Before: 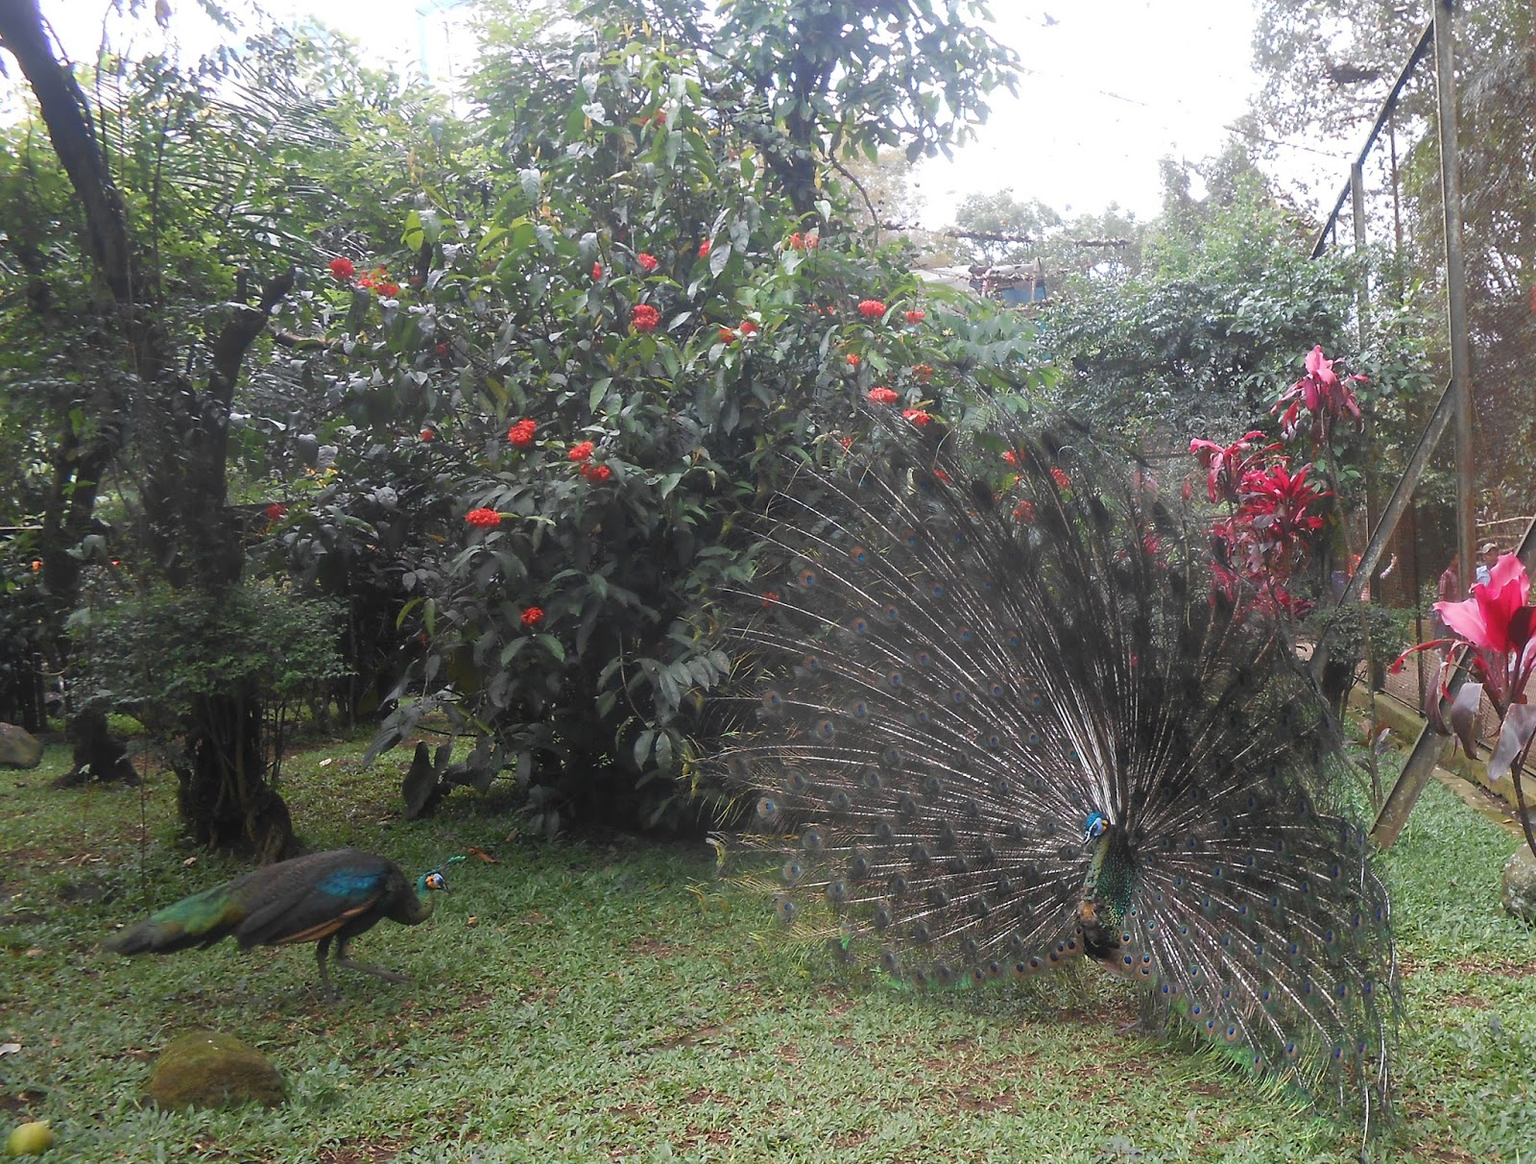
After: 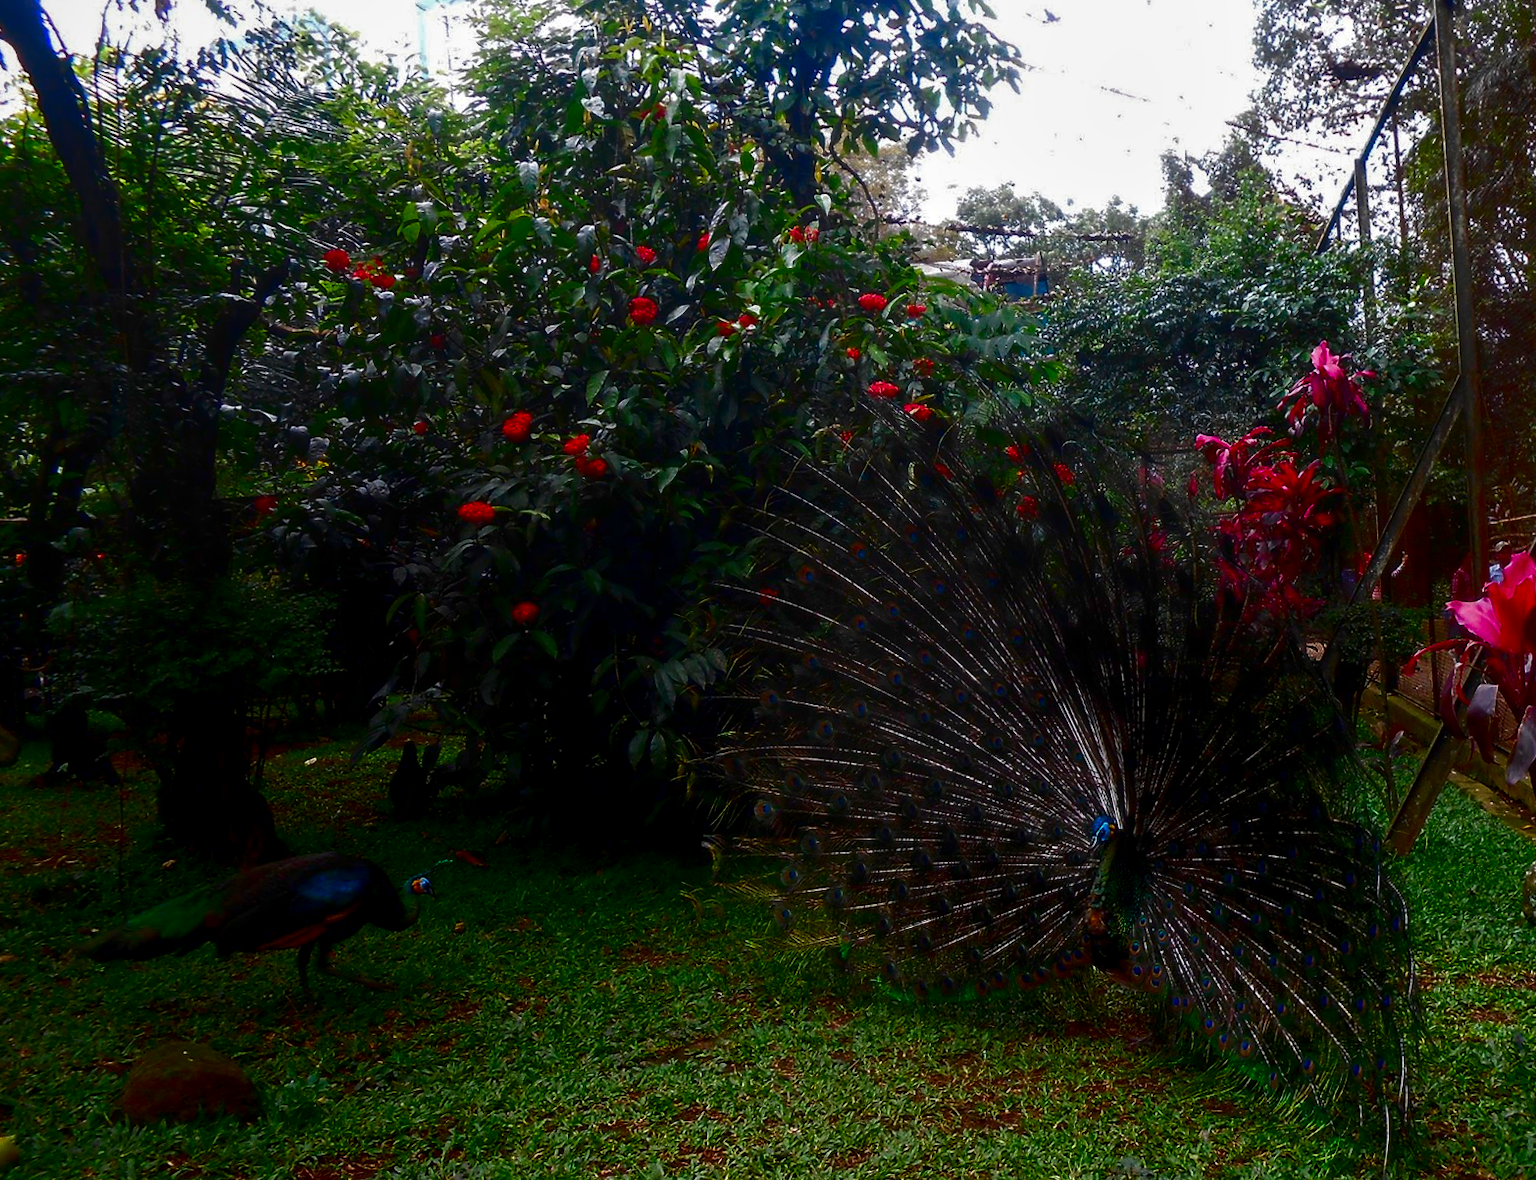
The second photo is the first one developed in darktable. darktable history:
rotate and perspective: rotation 0.226°, lens shift (vertical) -0.042, crop left 0.023, crop right 0.982, crop top 0.006, crop bottom 0.994
haze removal: strength -0.05
contrast brightness saturation: brightness -1, saturation 1
local contrast: on, module defaults
